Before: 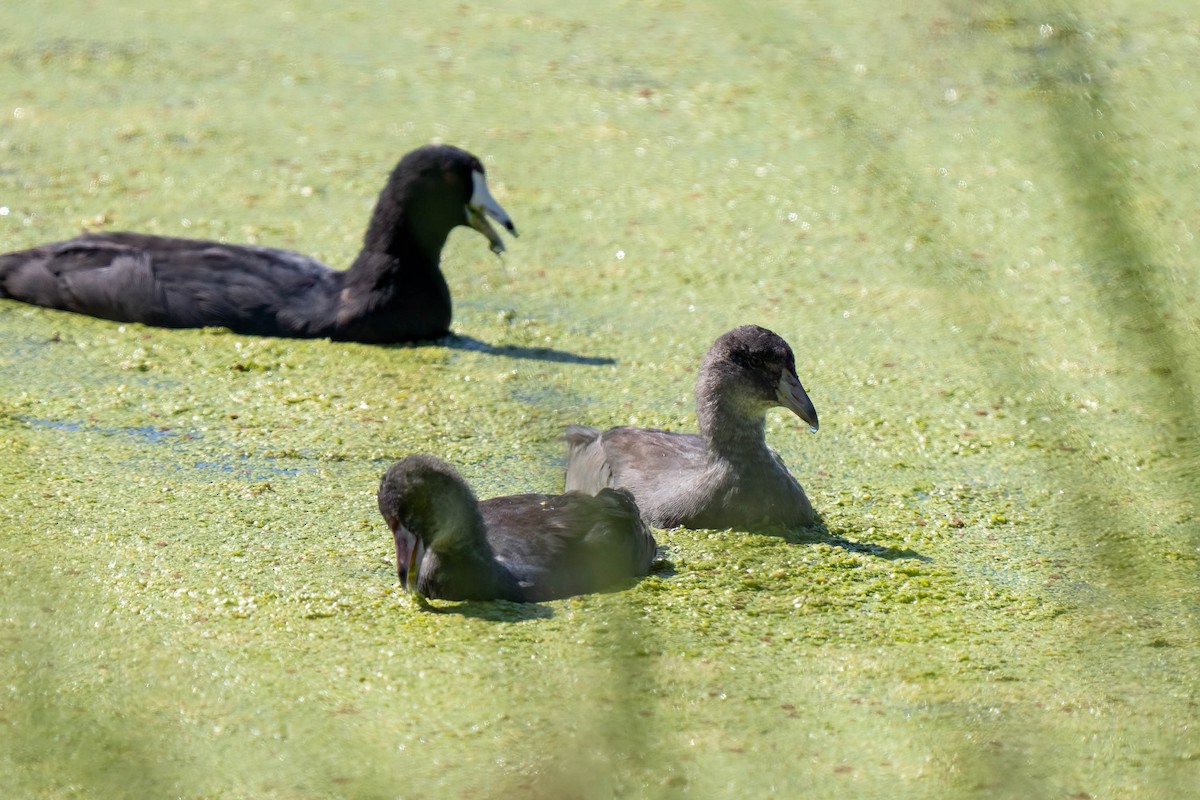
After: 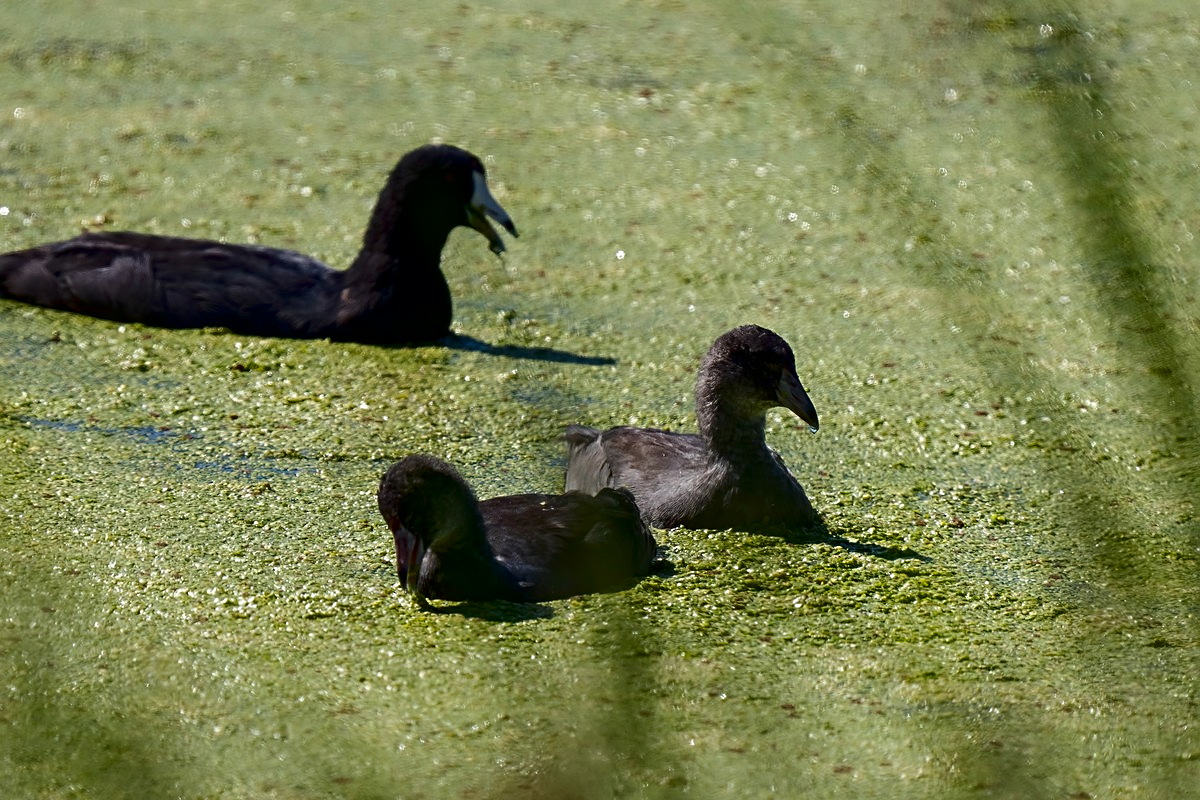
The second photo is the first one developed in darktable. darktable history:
contrast brightness saturation: brightness -0.52
sharpen: radius 1.967
